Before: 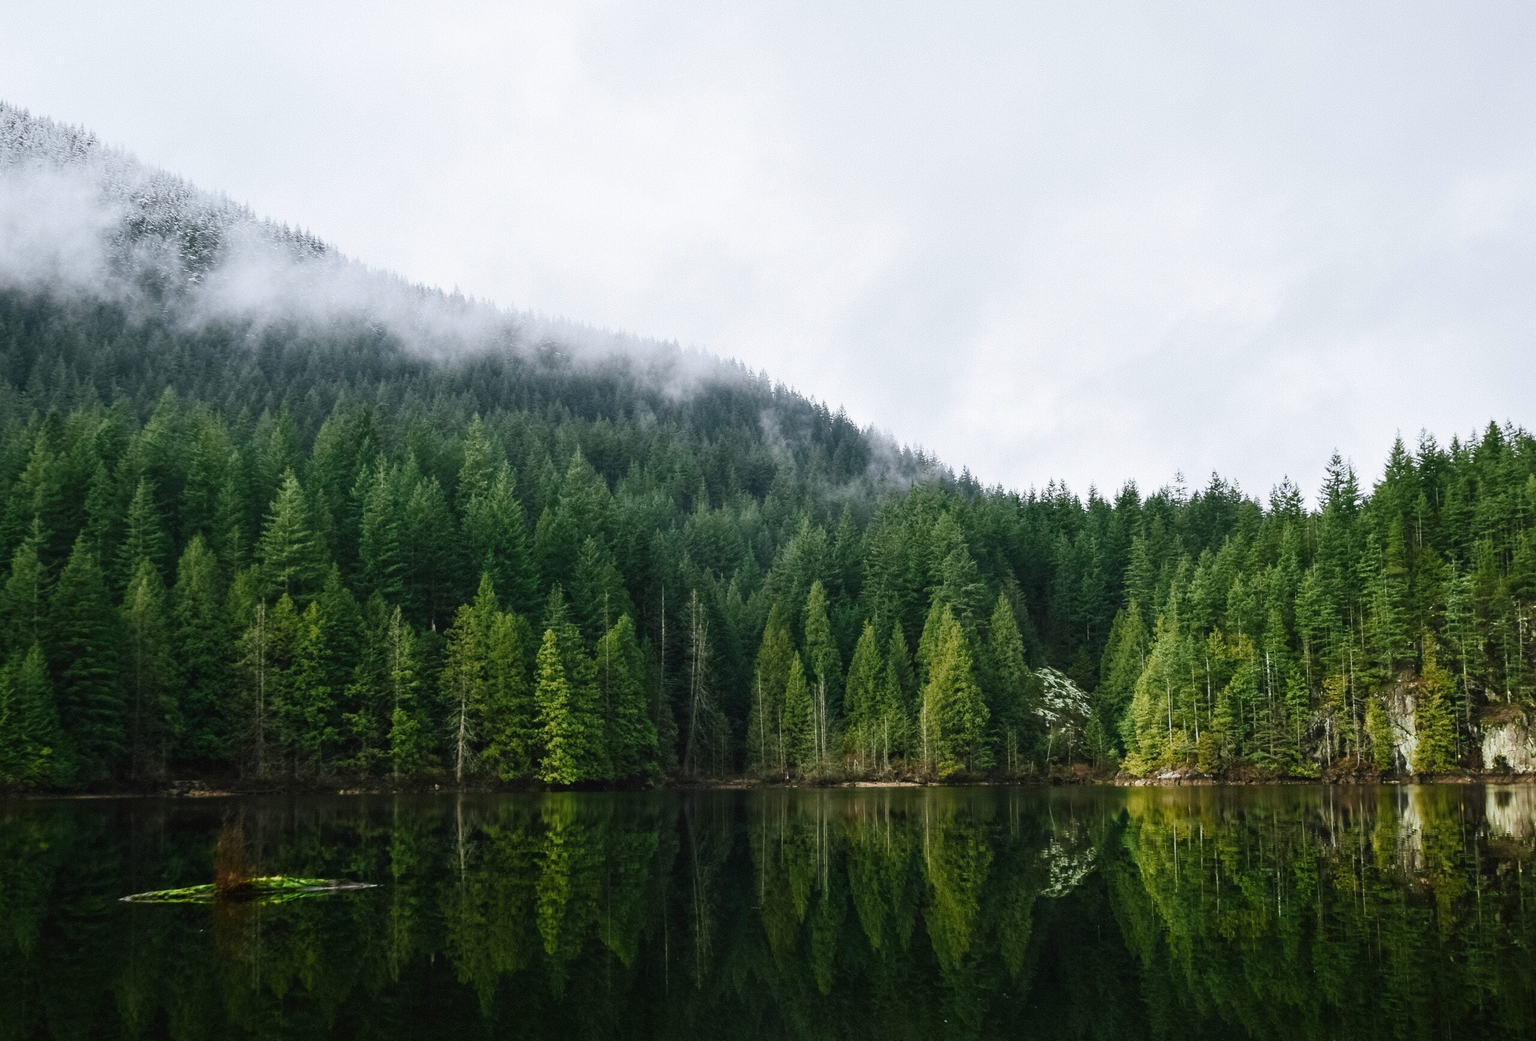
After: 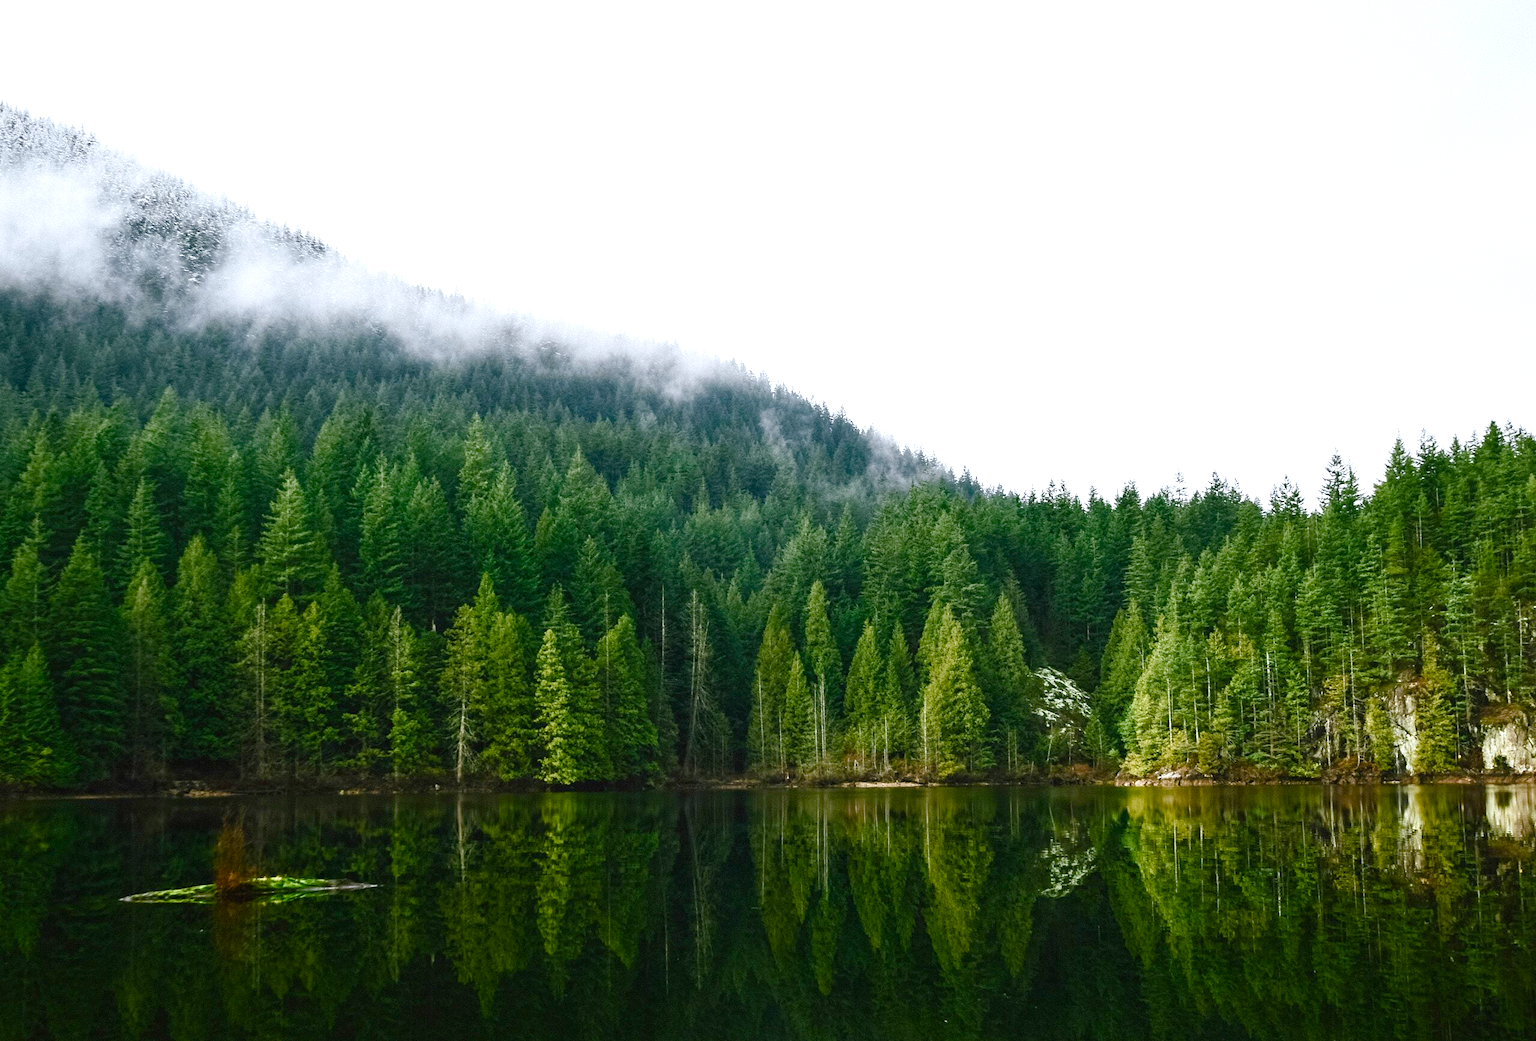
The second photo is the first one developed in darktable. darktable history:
haze removal: compatibility mode true, adaptive false
exposure: black level correction 0, exposure 0.5 EV, compensate highlight preservation false
color balance rgb: linear chroma grading › global chroma 10.208%, perceptual saturation grading › global saturation 20%, perceptual saturation grading › highlights -49.497%, perceptual saturation grading › shadows 26.109%, global vibrance 15.677%
